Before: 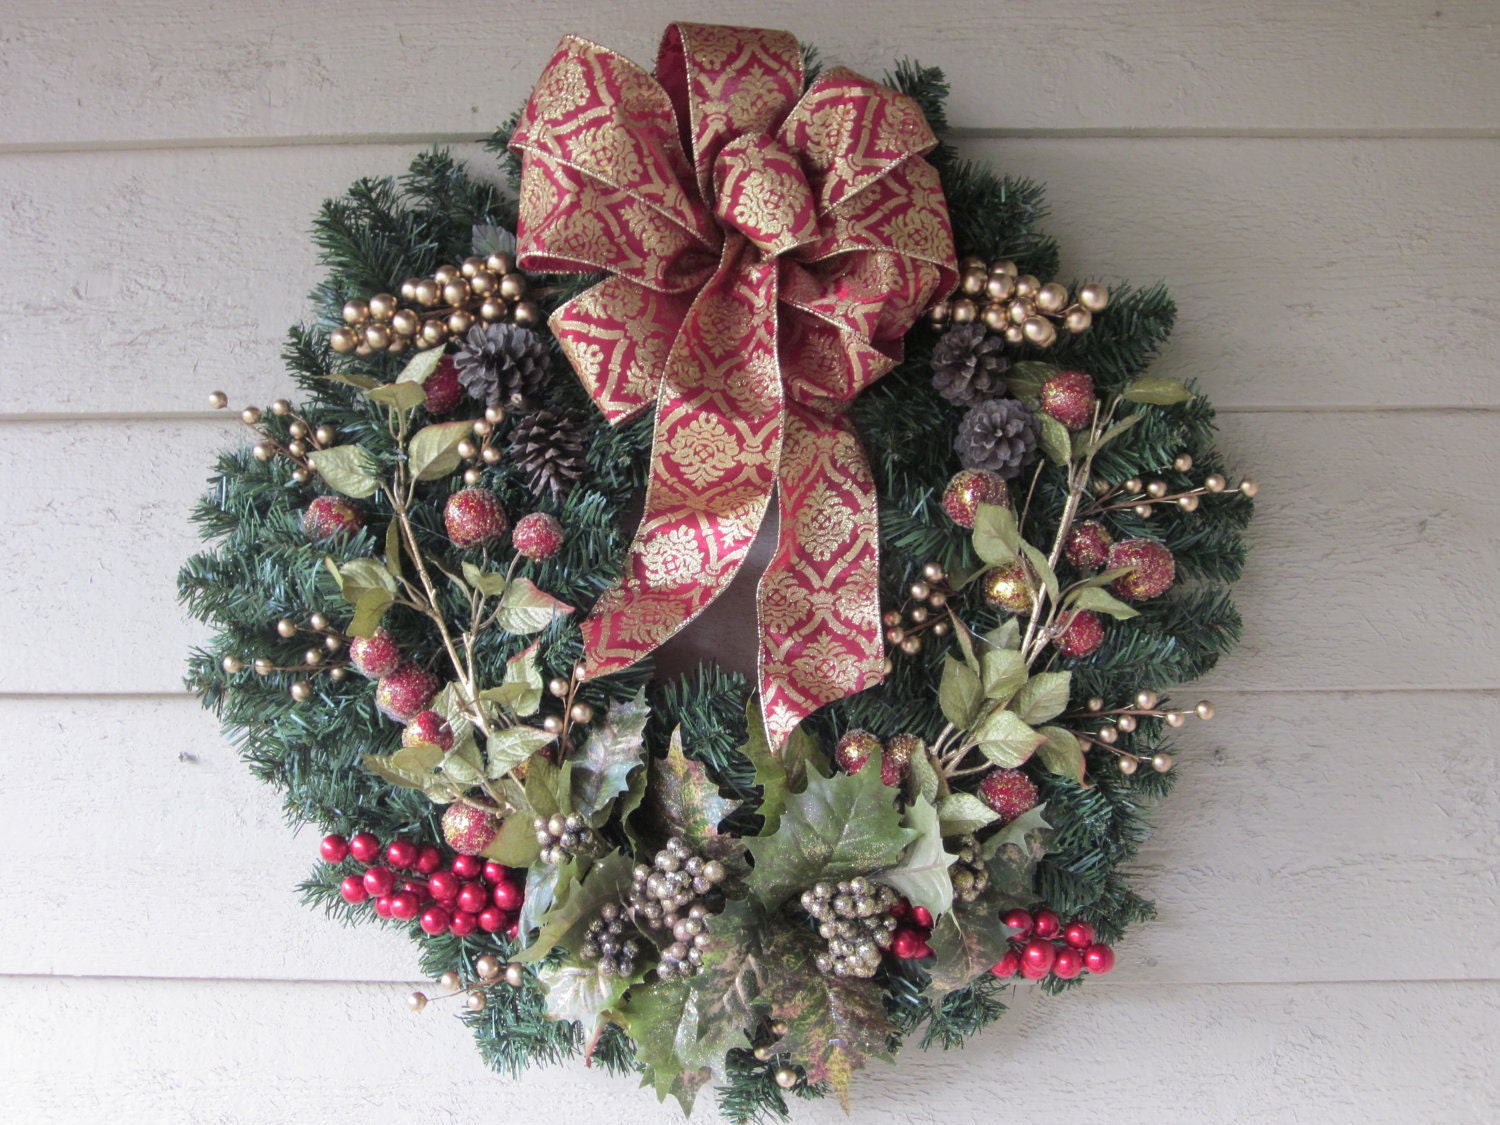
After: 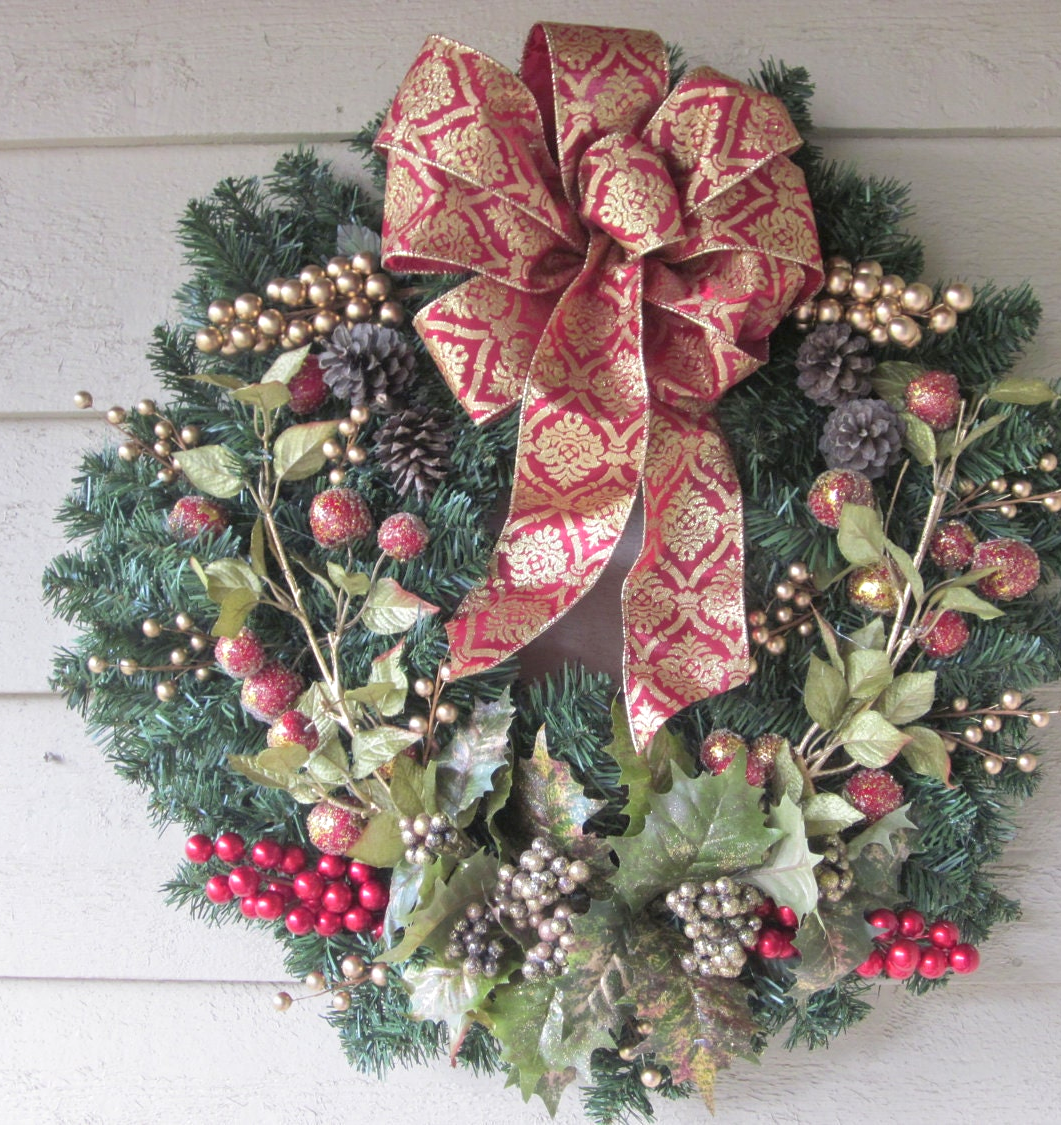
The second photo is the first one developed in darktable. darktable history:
crop and rotate: left 9.061%, right 20.142%
tone equalizer: -8 EV 1 EV, -7 EV 1 EV, -6 EV 1 EV, -5 EV 1 EV, -4 EV 1 EV, -3 EV 0.75 EV, -2 EV 0.5 EV, -1 EV 0.25 EV
